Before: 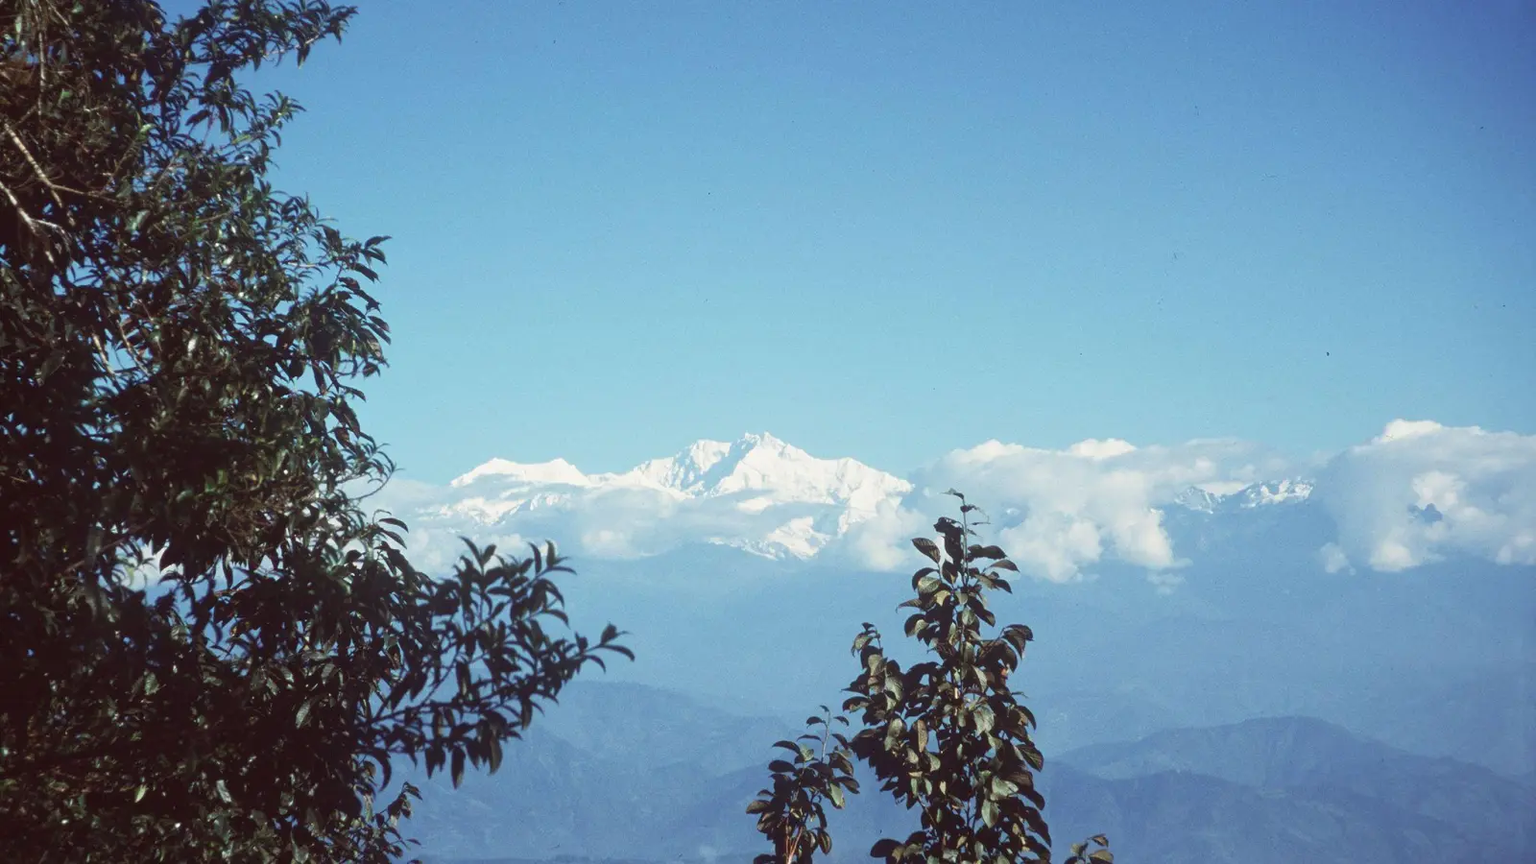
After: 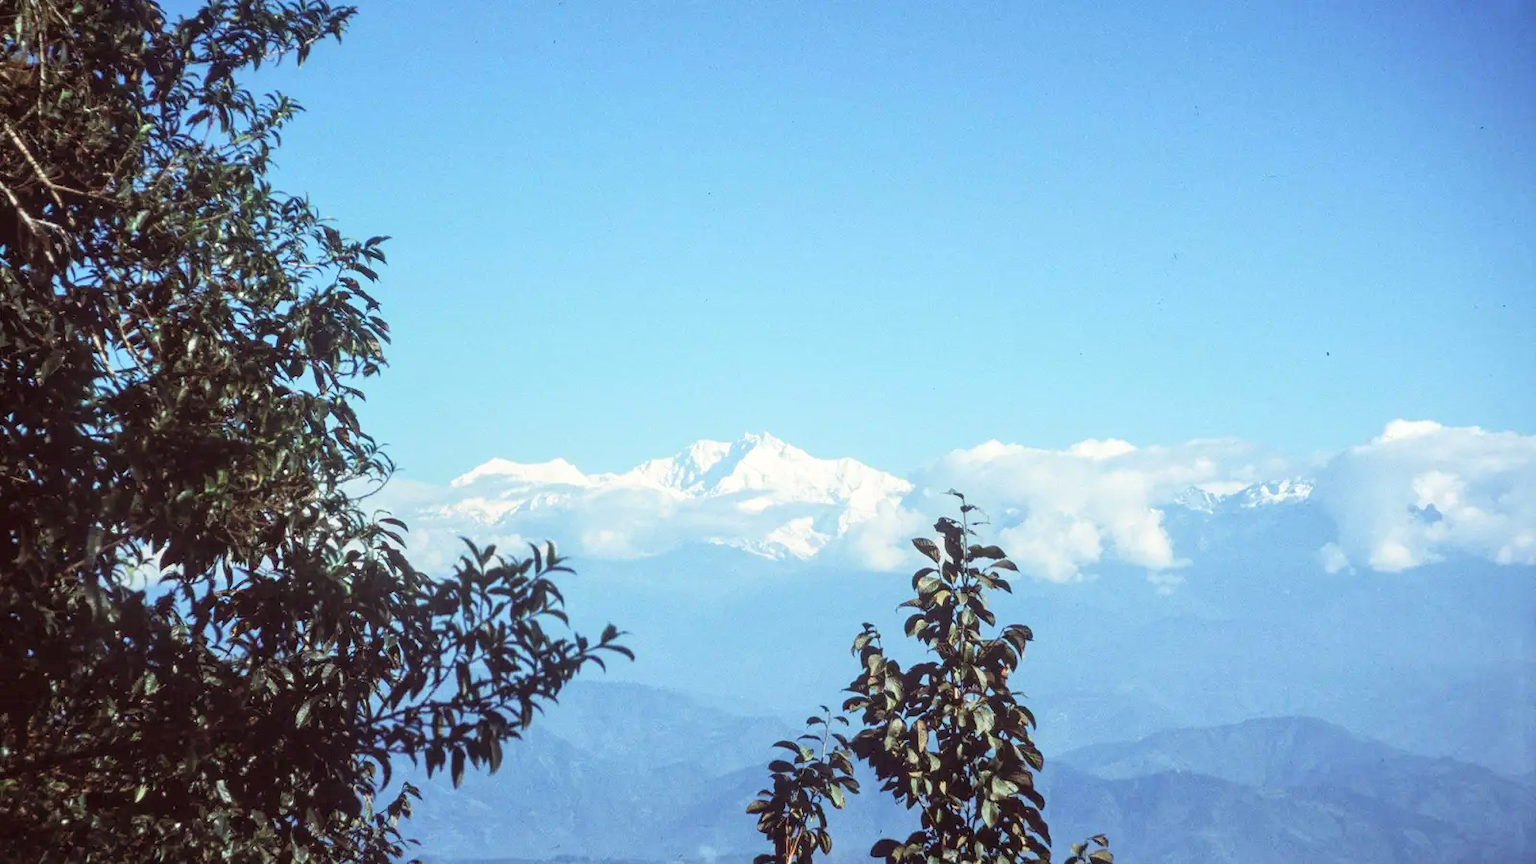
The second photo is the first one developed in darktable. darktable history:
tone curve: curves: ch0 [(0, 0) (0.004, 0.001) (0.133, 0.151) (0.325, 0.399) (0.475, 0.579) (0.832, 0.902) (1, 1)], color space Lab, linked channels, preserve colors none
local contrast: on, module defaults
